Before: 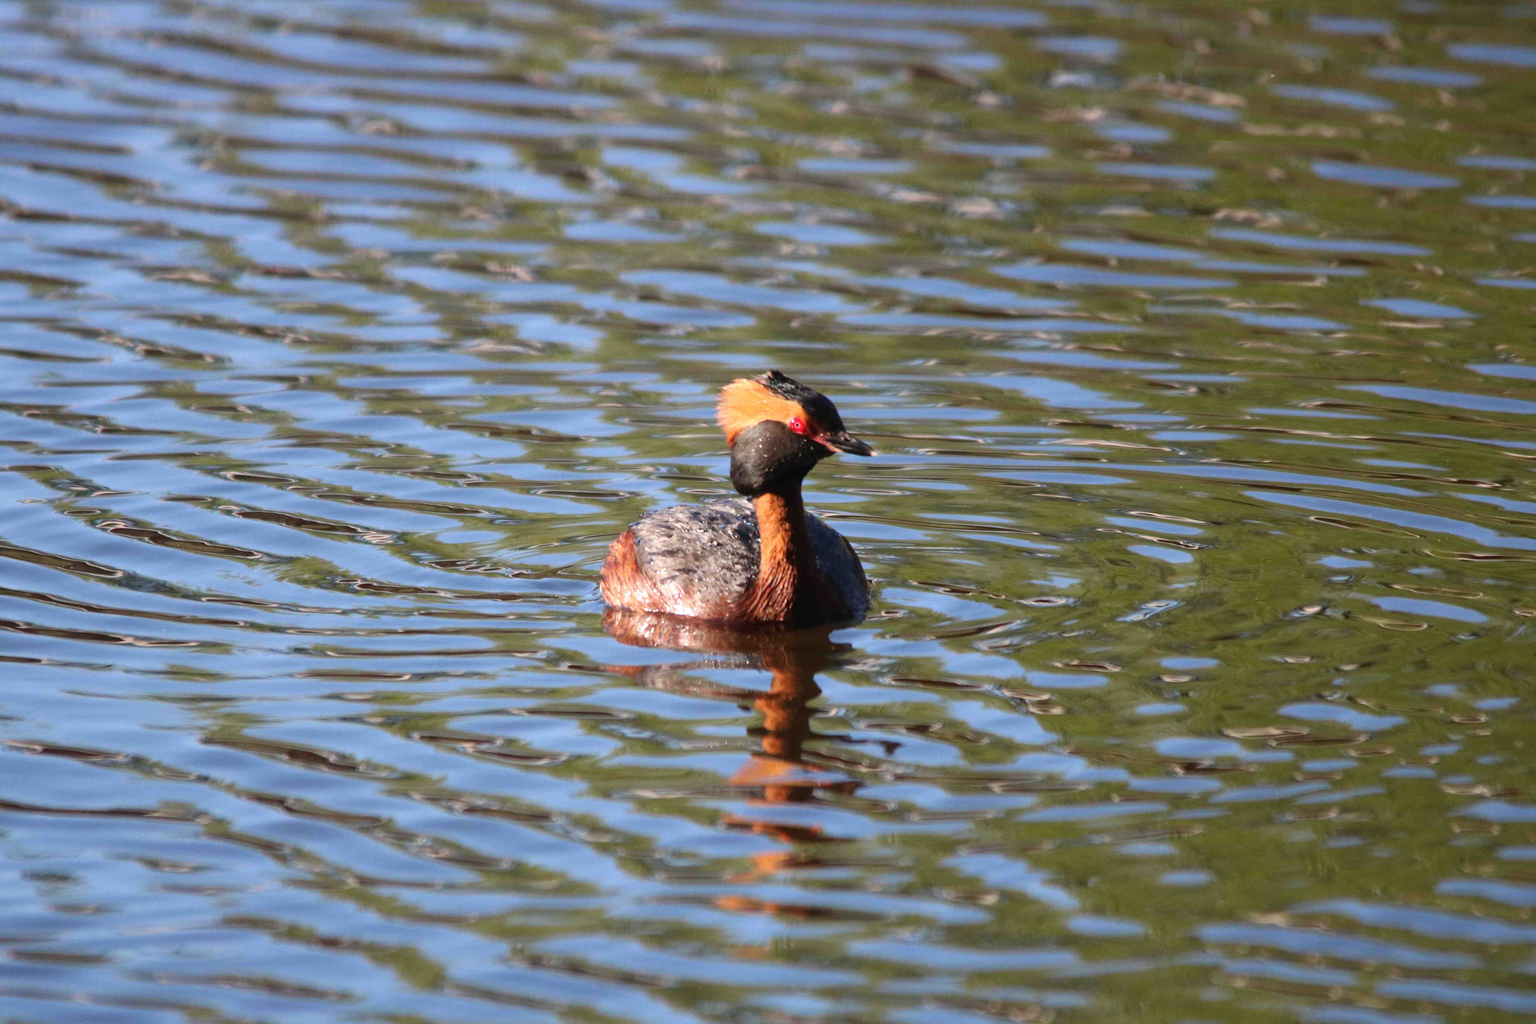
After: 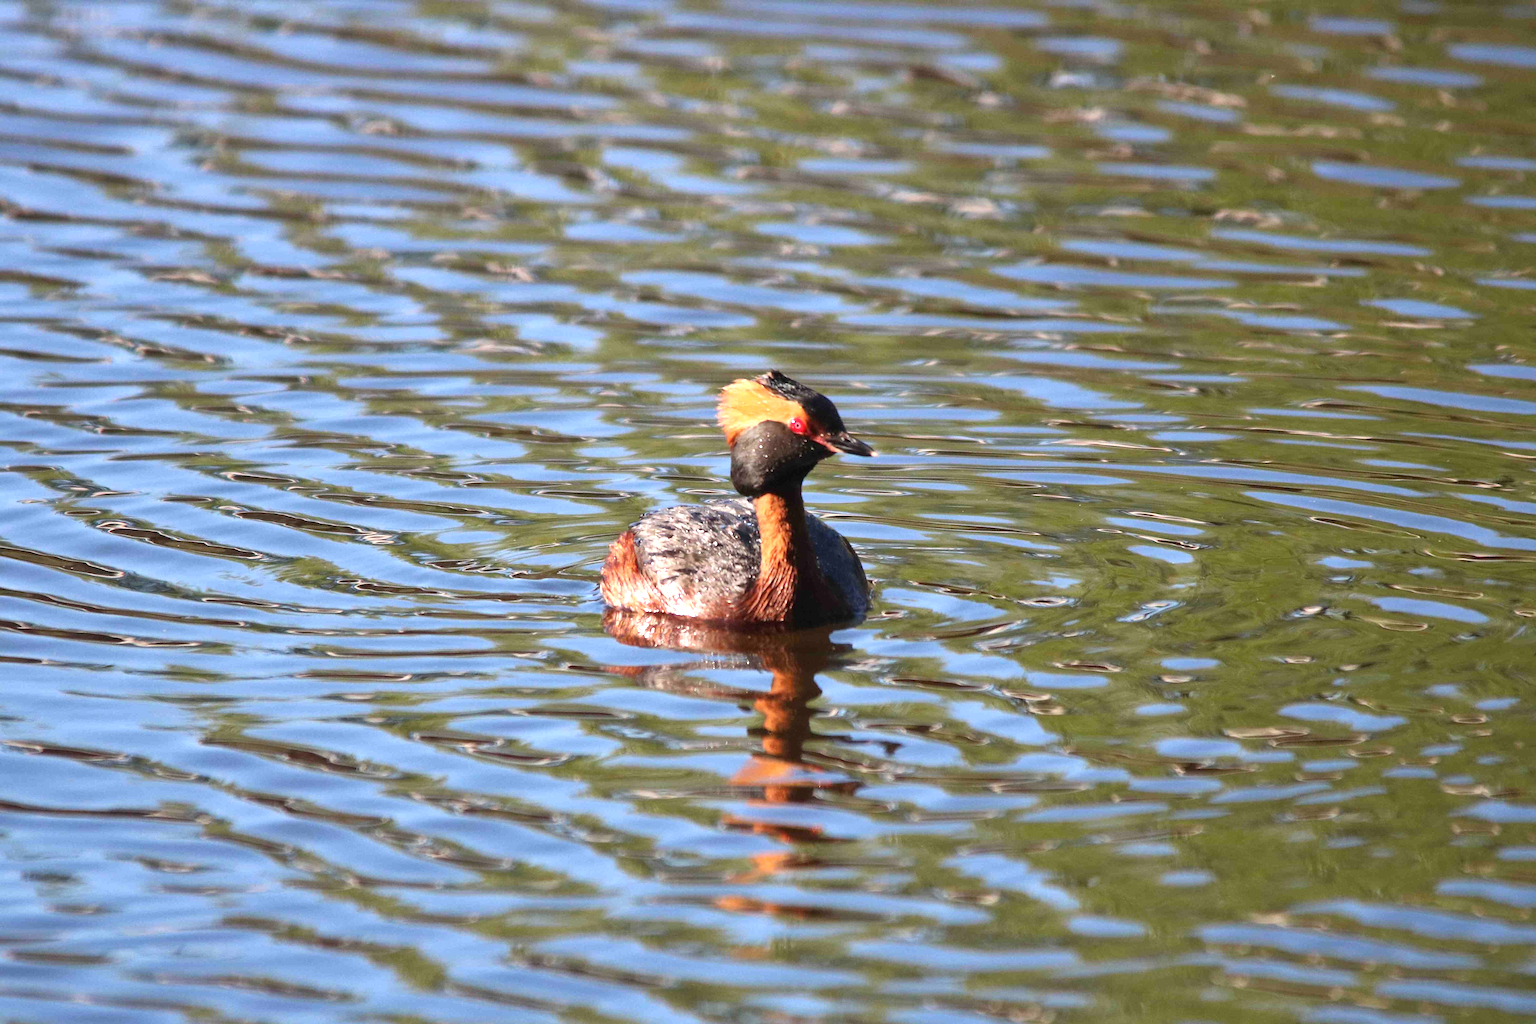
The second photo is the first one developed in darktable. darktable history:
exposure: exposure 0.507 EV, compensate highlight preservation false
sharpen: on, module defaults
shadows and highlights: shadows 12, white point adjustment 1.2, soften with gaussian
